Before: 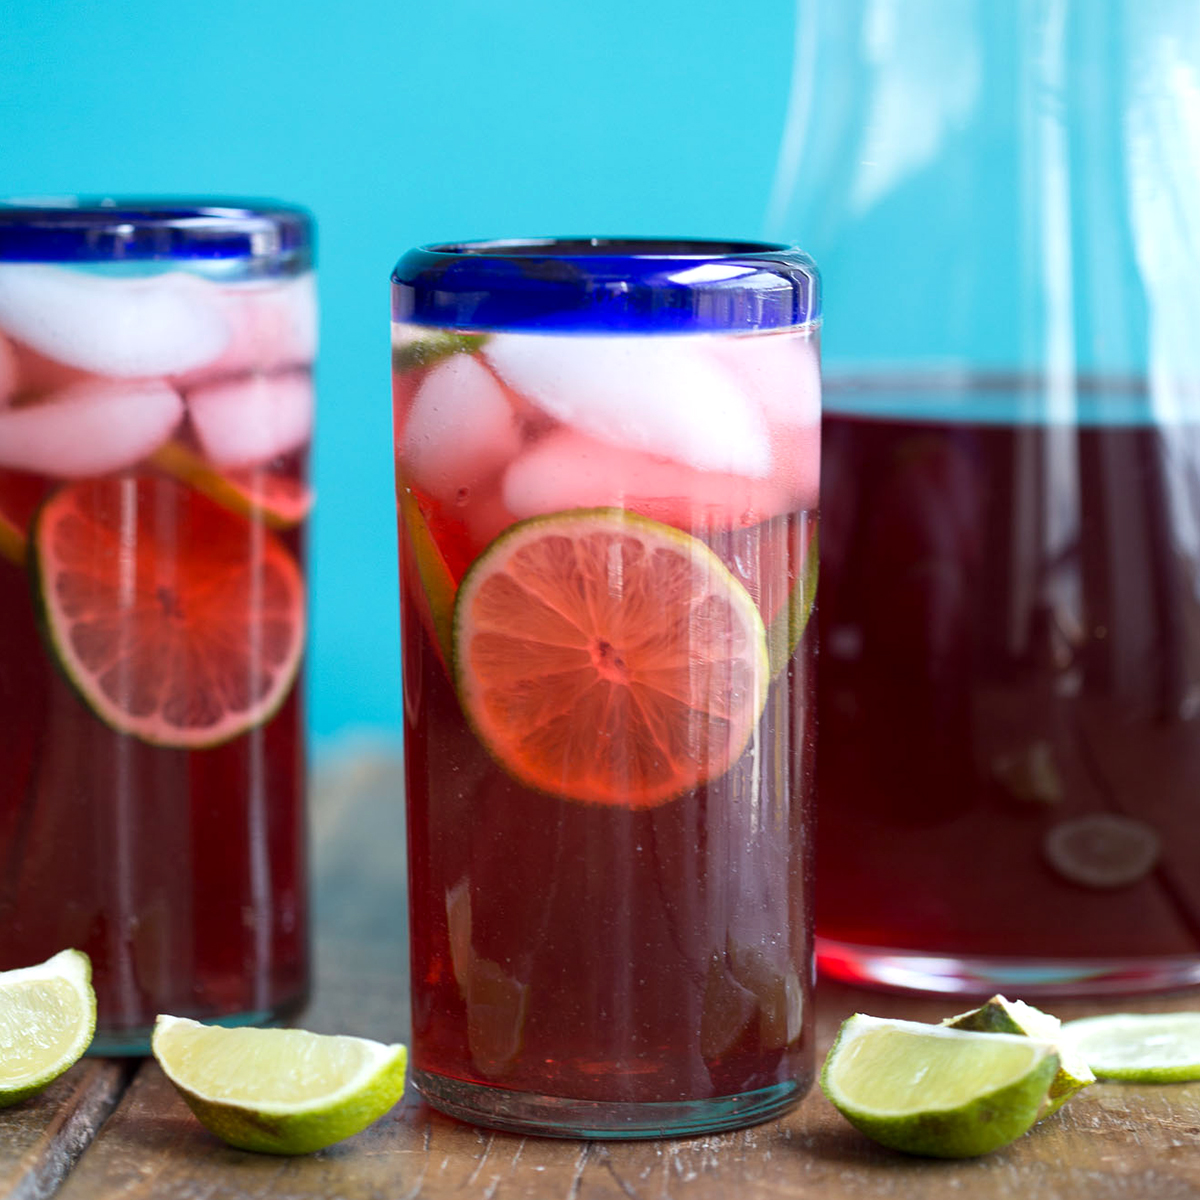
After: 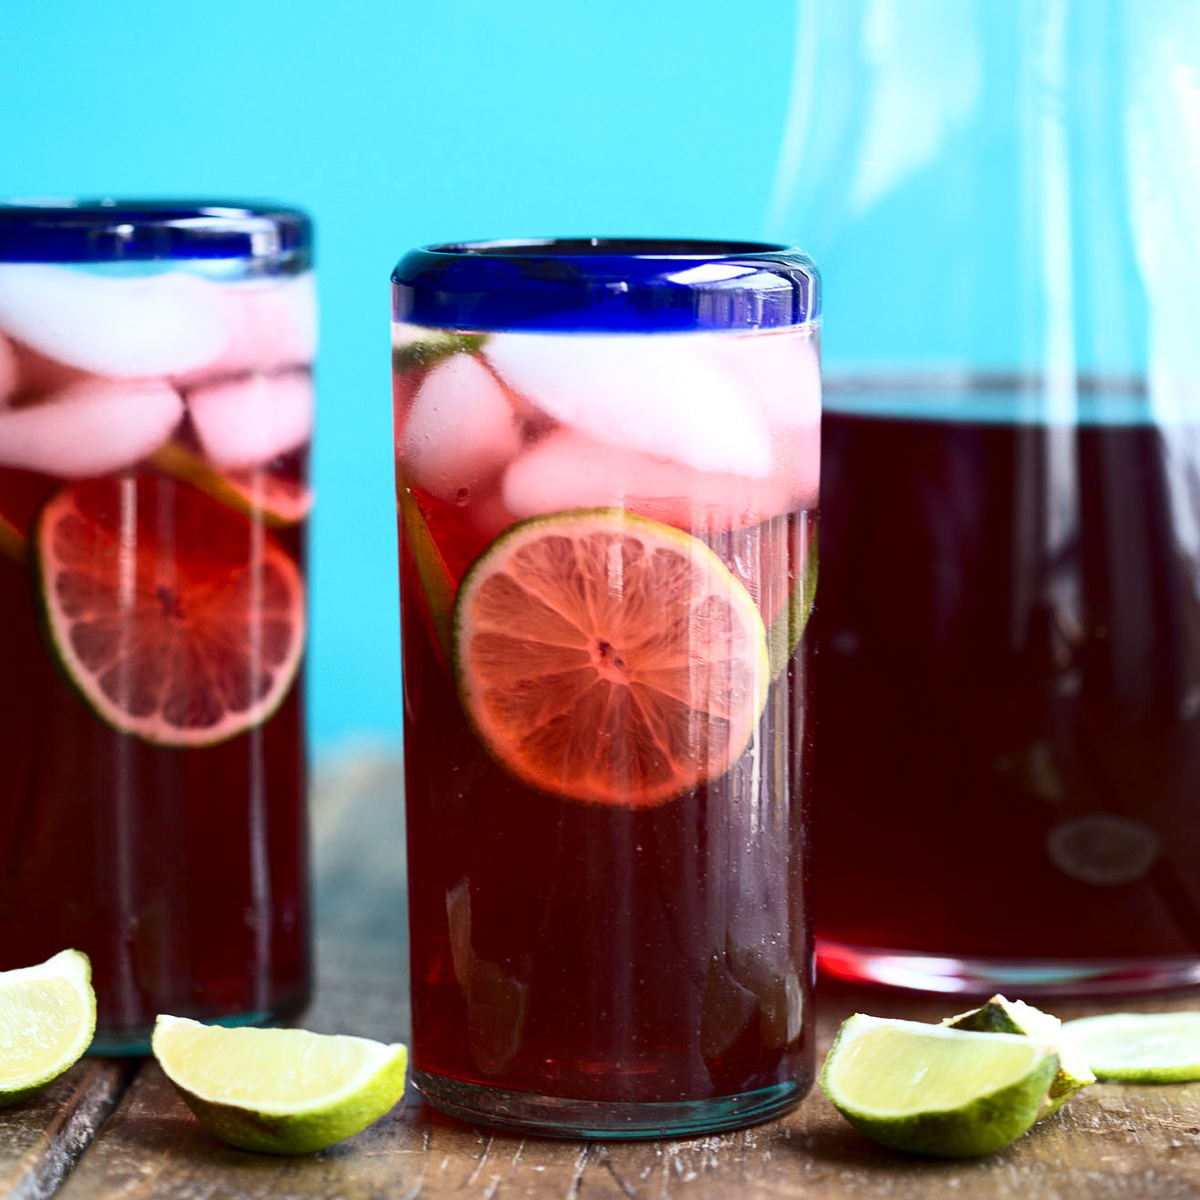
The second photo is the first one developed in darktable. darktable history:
contrast brightness saturation: contrast 0.294
